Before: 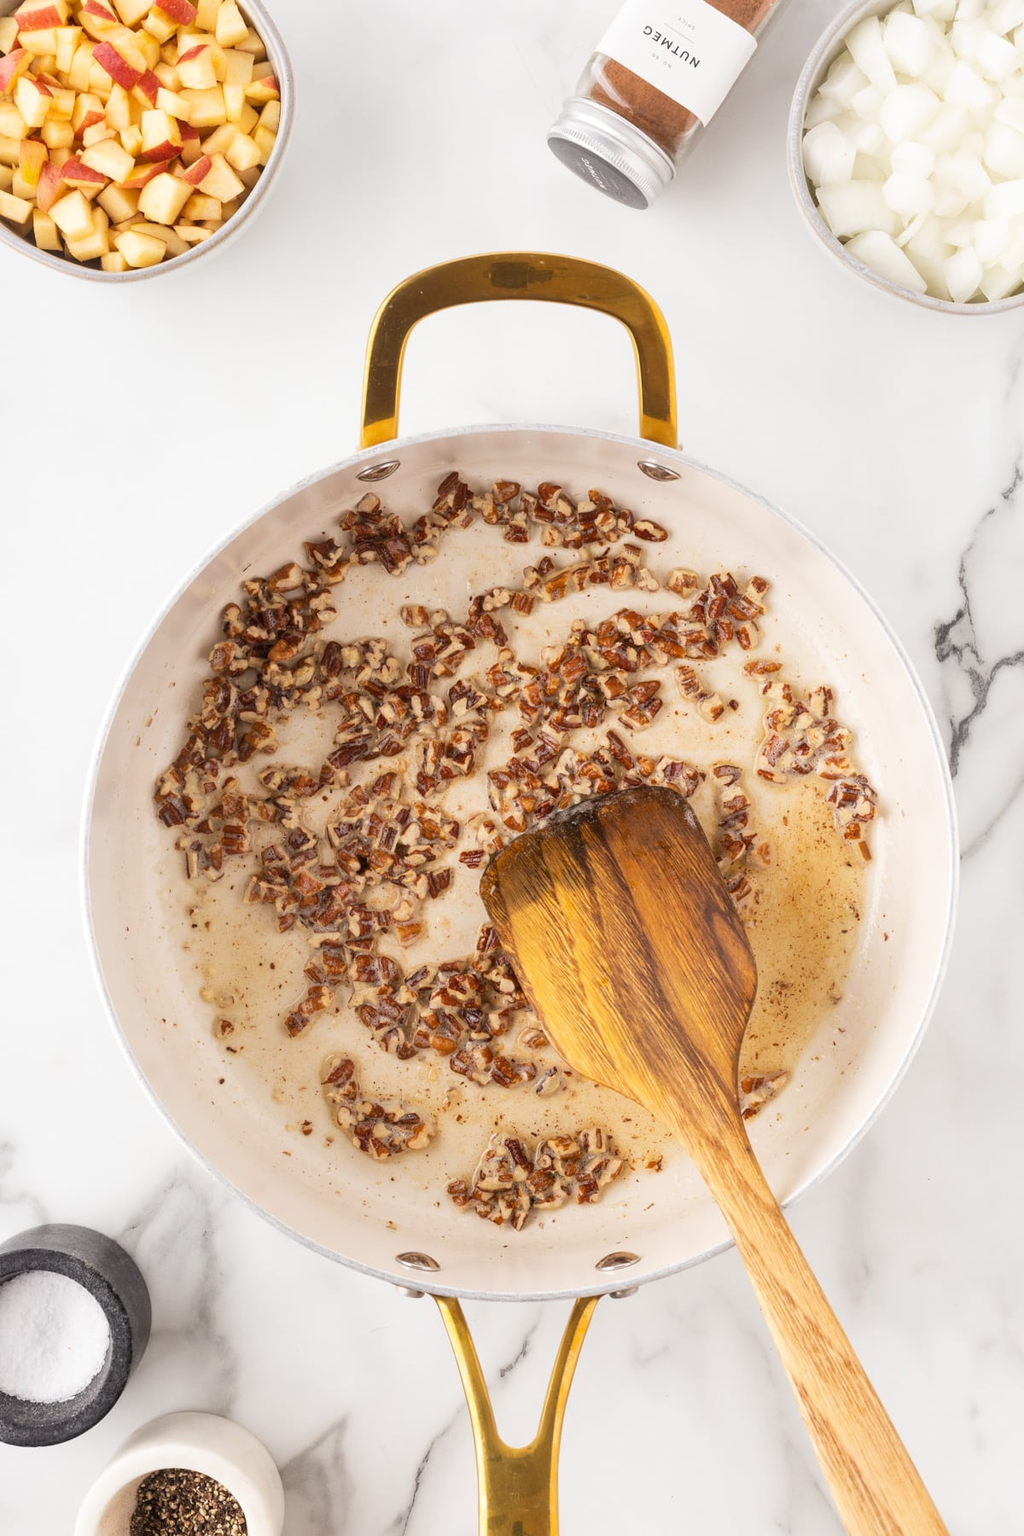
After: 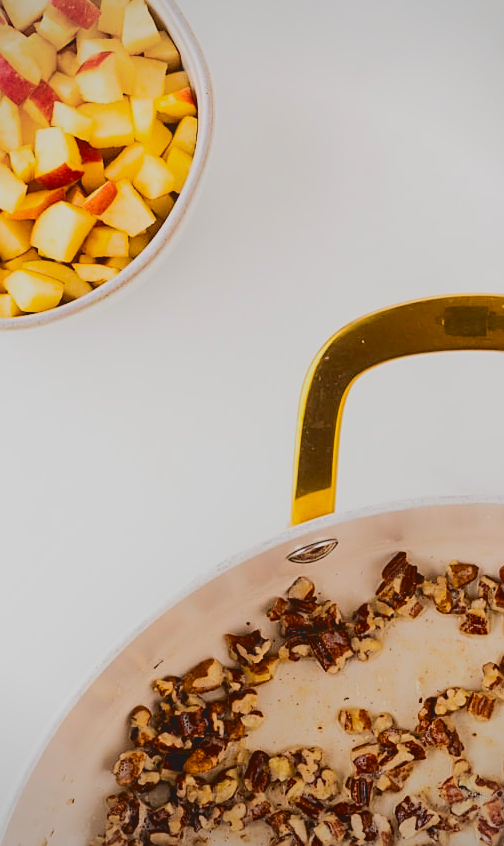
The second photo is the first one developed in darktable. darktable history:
local contrast: highlights 67%, shadows 67%, detail 80%, midtone range 0.324
sharpen: amount 0.49
filmic rgb: black relative exposure -7.78 EV, white relative exposure 4.42 EV, hardness 3.76, latitude 50.09%, contrast 1.101
color zones: curves: ch1 [(0, 0.523) (0.143, 0.545) (0.286, 0.52) (0.429, 0.506) (0.571, 0.503) (0.714, 0.503) (0.857, 0.508) (1, 0.523)], mix -63.08%
vignetting: brightness -0.29
tone curve: curves: ch0 [(0, 0) (0.003, 0.007) (0.011, 0.008) (0.025, 0.007) (0.044, 0.009) (0.069, 0.012) (0.1, 0.02) (0.136, 0.035) (0.177, 0.06) (0.224, 0.104) (0.277, 0.16) (0.335, 0.228) (0.399, 0.308) (0.468, 0.418) (0.543, 0.525) (0.623, 0.635) (0.709, 0.723) (0.801, 0.802) (0.898, 0.889) (1, 1)], color space Lab, independent channels, preserve colors none
crop and rotate: left 10.982%, top 0.102%, right 46.986%, bottom 52.849%
color balance rgb: linear chroma grading › global chroma -15.946%, perceptual saturation grading › global saturation 73.799%, perceptual saturation grading › shadows -30.675%, contrast -10.111%
